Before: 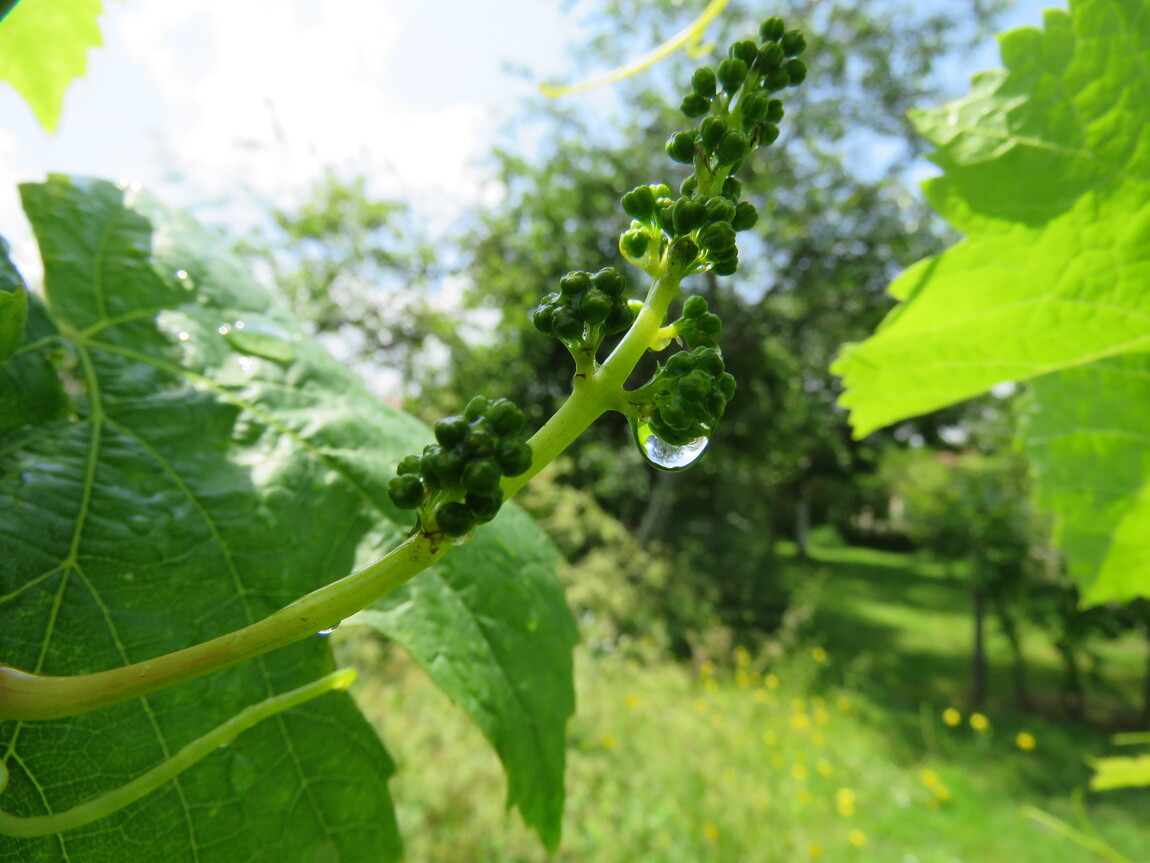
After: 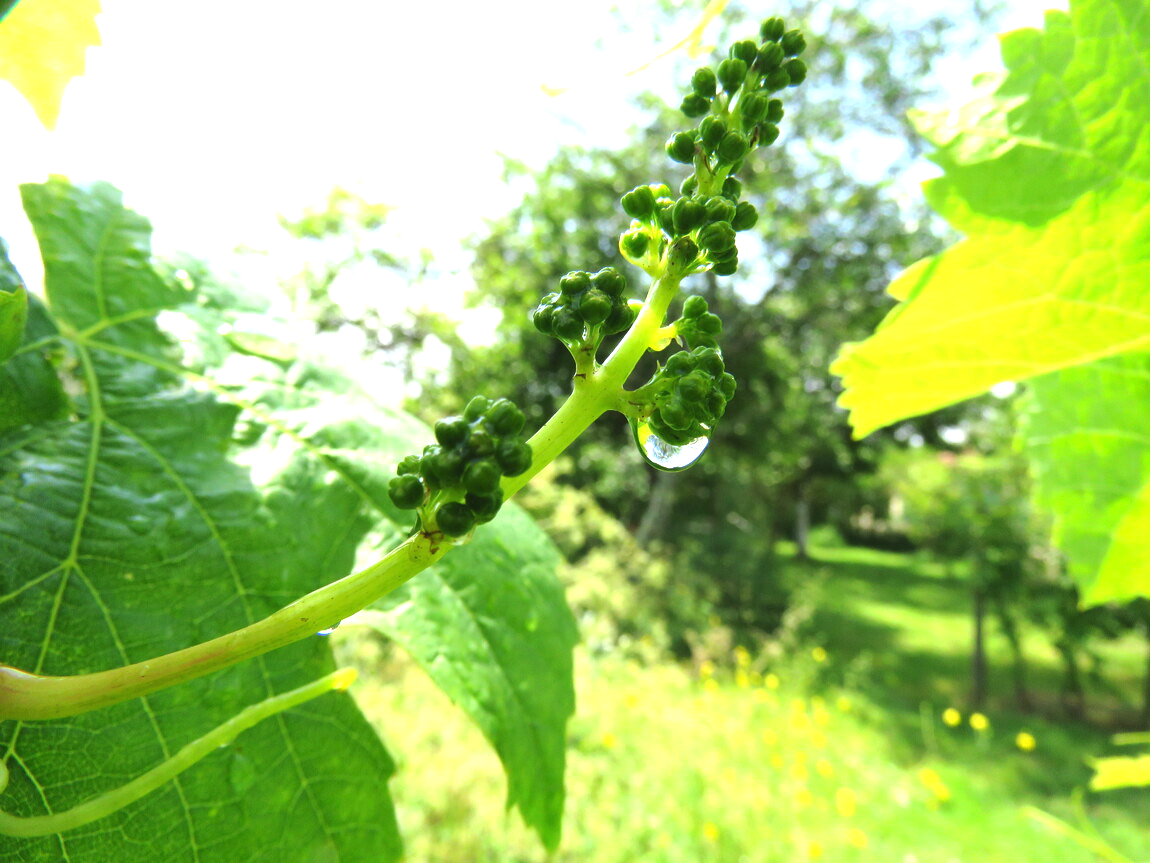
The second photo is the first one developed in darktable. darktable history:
exposure: black level correction 0, exposure 1.199 EV, compensate highlight preservation false
